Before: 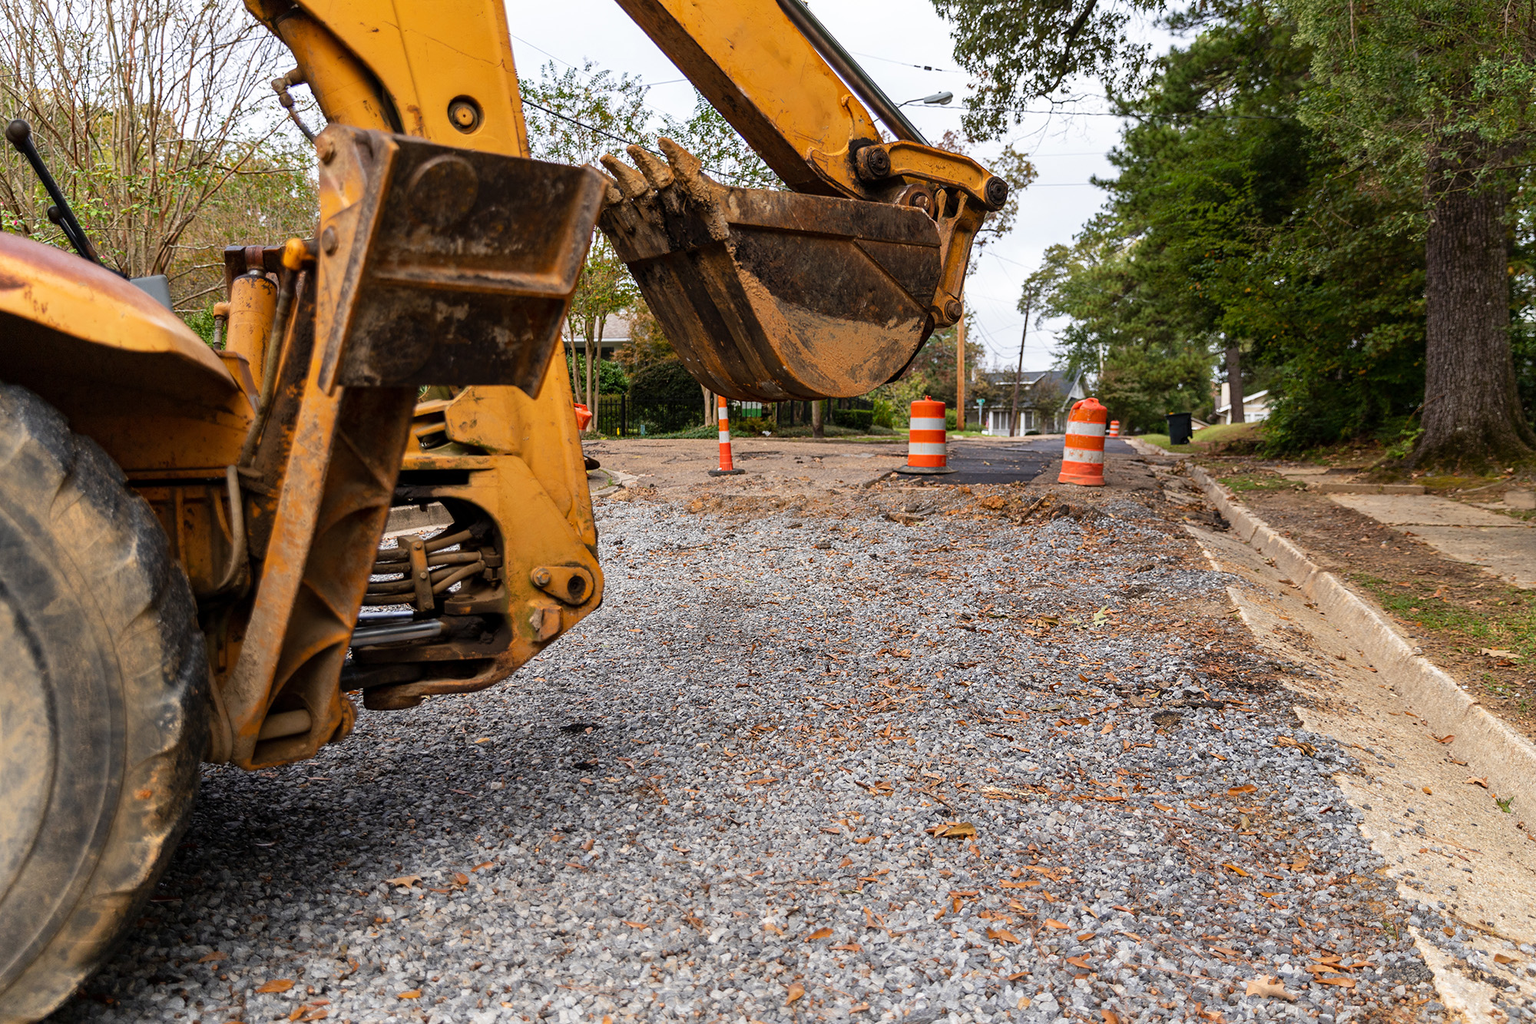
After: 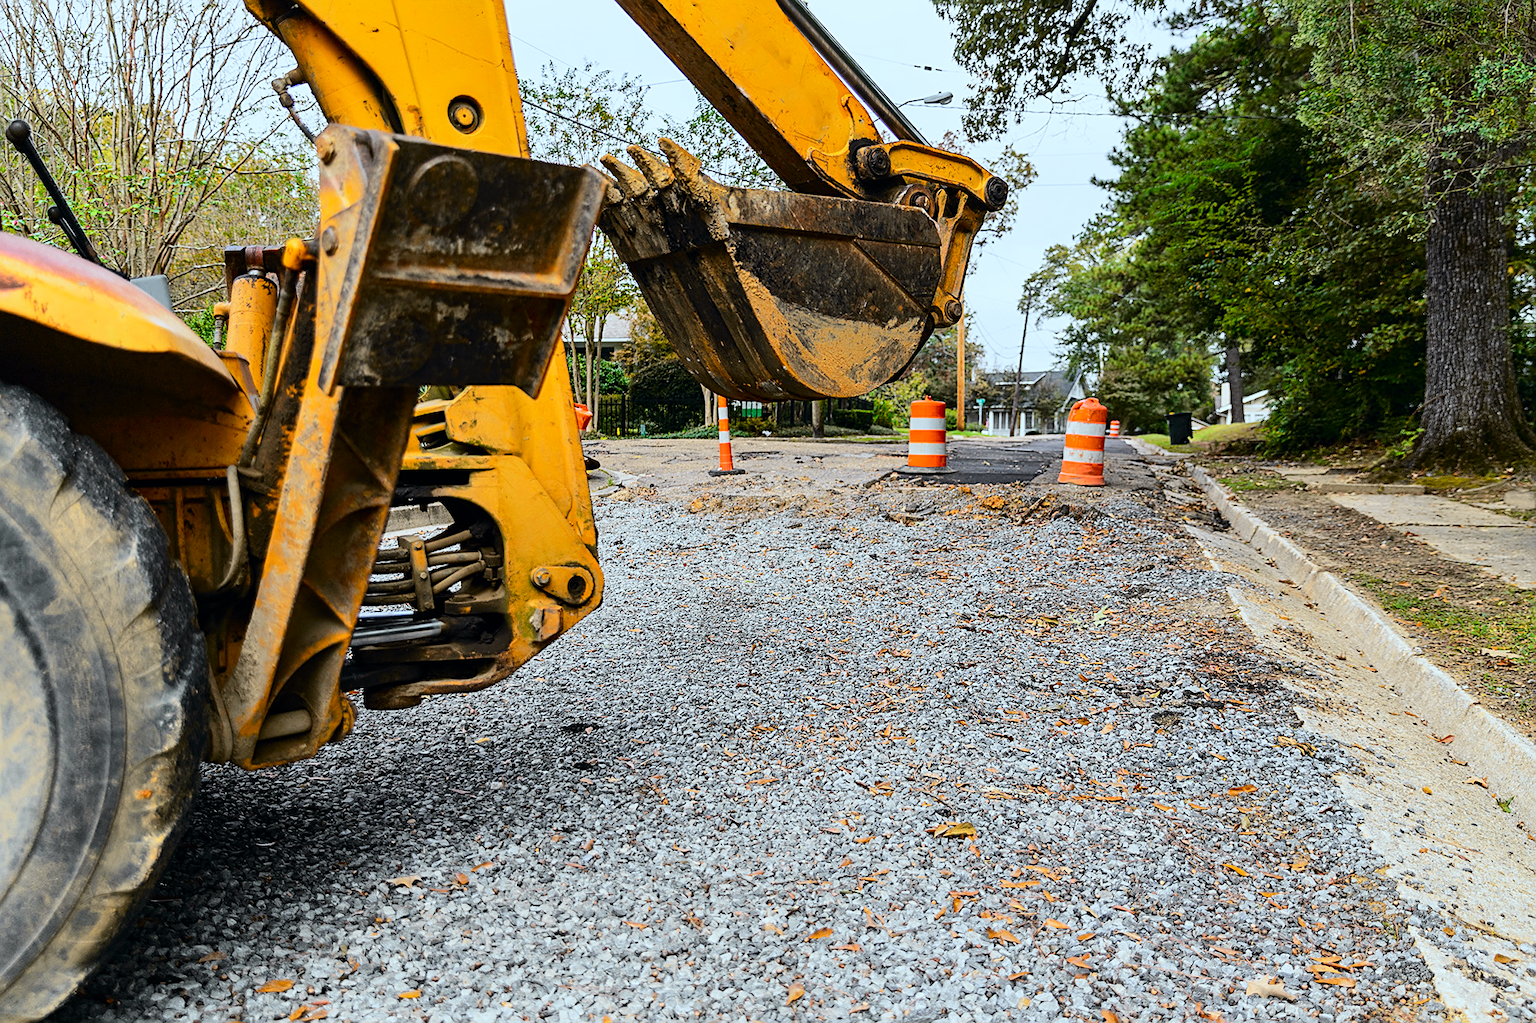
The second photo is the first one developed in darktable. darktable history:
sharpen: on, module defaults
shadows and highlights: shadows 29.32, highlights -29.32, low approximation 0.01, soften with gaussian
tone curve: curves: ch0 [(0, 0) (0.11, 0.081) (0.256, 0.259) (0.398, 0.475) (0.498, 0.611) (0.65, 0.757) (0.835, 0.883) (1, 0.961)]; ch1 [(0, 0) (0.346, 0.307) (0.408, 0.369) (0.453, 0.457) (0.482, 0.479) (0.502, 0.498) (0.521, 0.51) (0.553, 0.554) (0.618, 0.65) (0.693, 0.727) (1, 1)]; ch2 [(0, 0) (0.358, 0.362) (0.434, 0.46) (0.485, 0.494) (0.5, 0.494) (0.511, 0.508) (0.537, 0.55) (0.579, 0.599) (0.621, 0.693) (1, 1)], color space Lab, independent channels, preserve colors none
color calibration: illuminant Planckian (black body), x 0.378, y 0.375, temperature 4065 K
